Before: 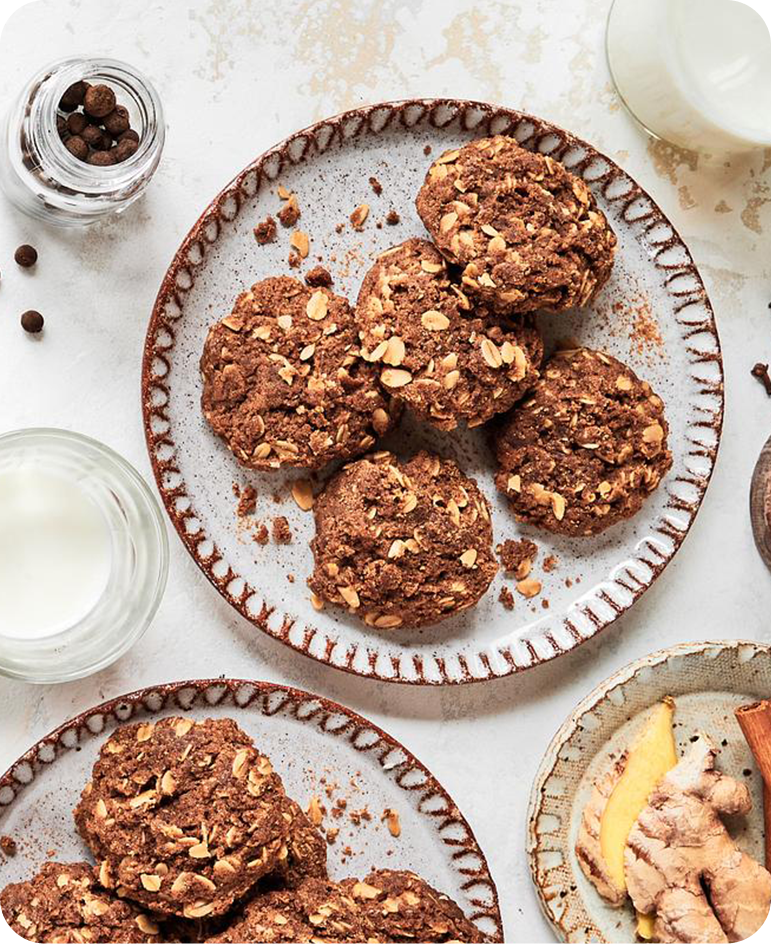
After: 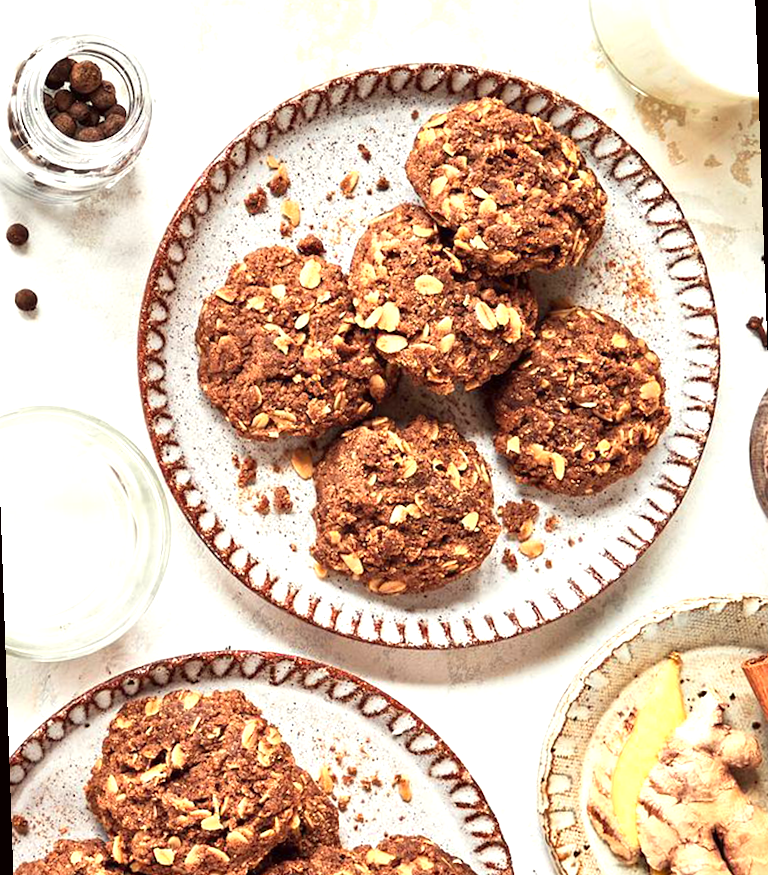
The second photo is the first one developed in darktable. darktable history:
color correction: highlights a* -0.95, highlights b* 4.5, shadows a* 3.55
rotate and perspective: rotation -2°, crop left 0.022, crop right 0.978, crop top 0.049, crop bottom 0.951
exposure: exposure 0.657 EV, compensate highlight preservation false
